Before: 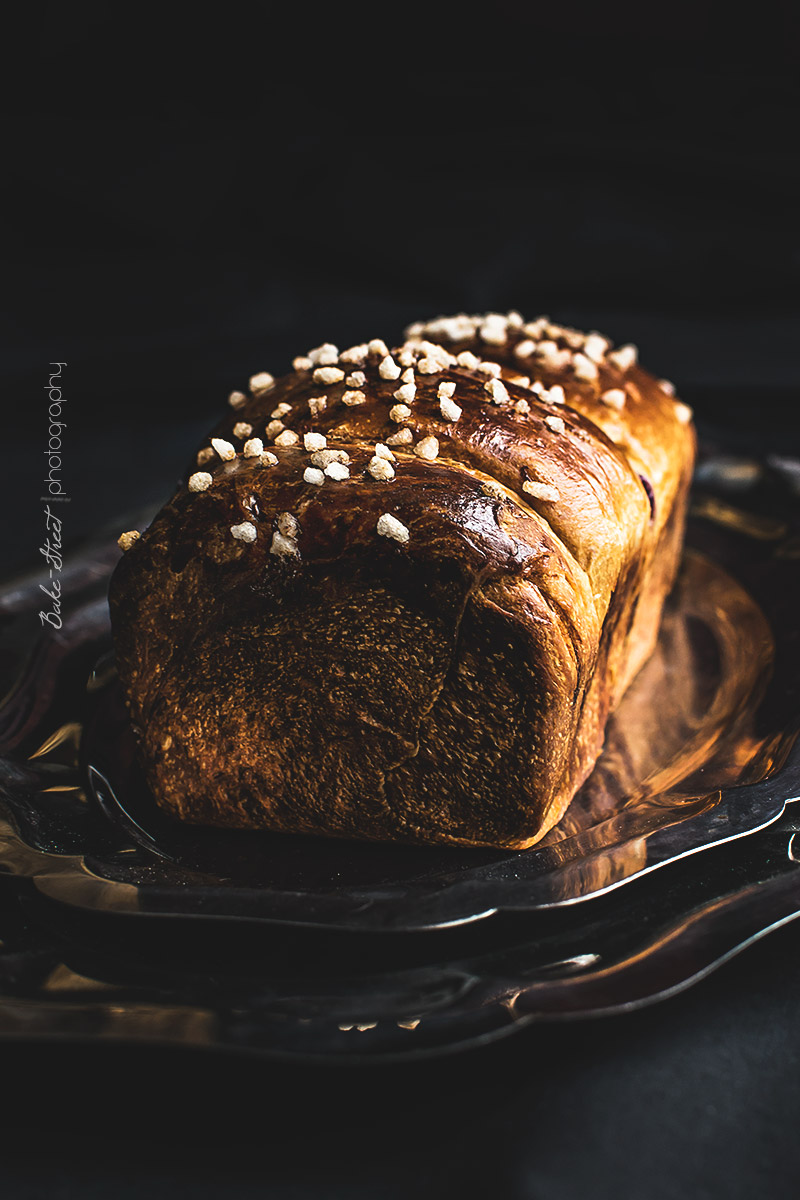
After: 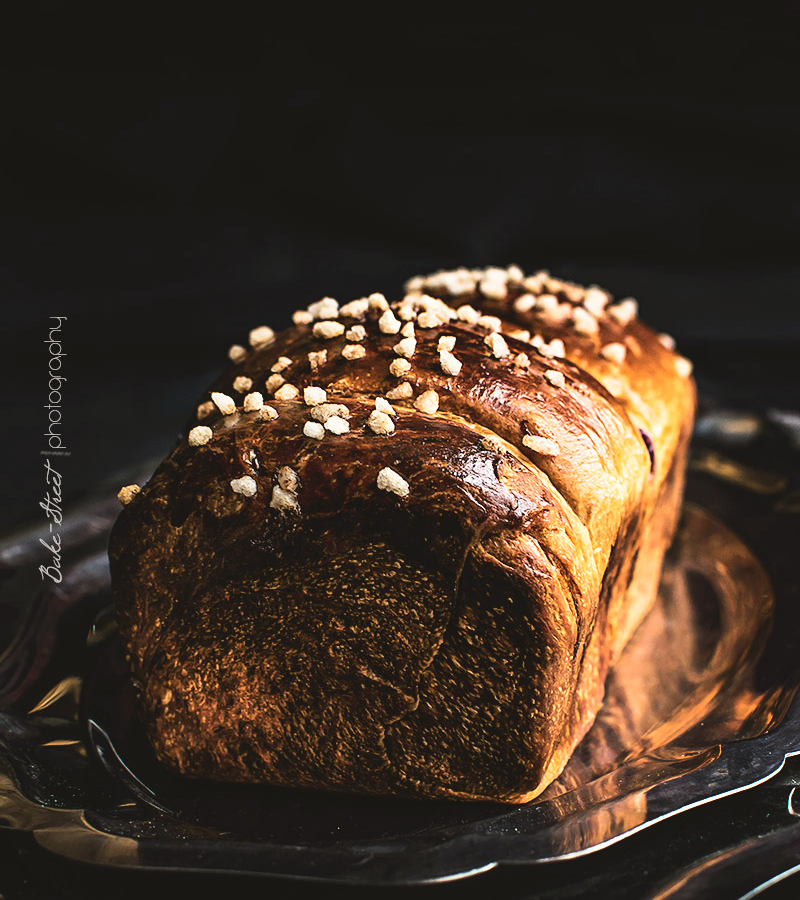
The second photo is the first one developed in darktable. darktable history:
tone curve: curves: ch0 [(0, 0.01) (0.052, 0.045) (0.136, 0.133) (0.29, 0.332) (0.453, 0.531) (0.676, 0.751) (0.89, 0.919) (1, 1)]; ch1 [(0, 0) (0.094, 0.081) (0.285, 0.299) (0.385, 0.403) (0.446, 0.443) (0.495, 0.496) (0.544, 0.552) (0.589, 0.612) (0.722, 0.728) (1, 1)]; ch2 [(0, 0) (0.257, 0.217) (0.43, 0.421) (0.498, 0.507) (0.531, 0.544) (0.56, 0.579) (0.625, 0.642) (1, 1)], color space Lab, independent channels, preserve colors none
crop: top 3.857%, bottom 21.132%
white balance: emerald 1
